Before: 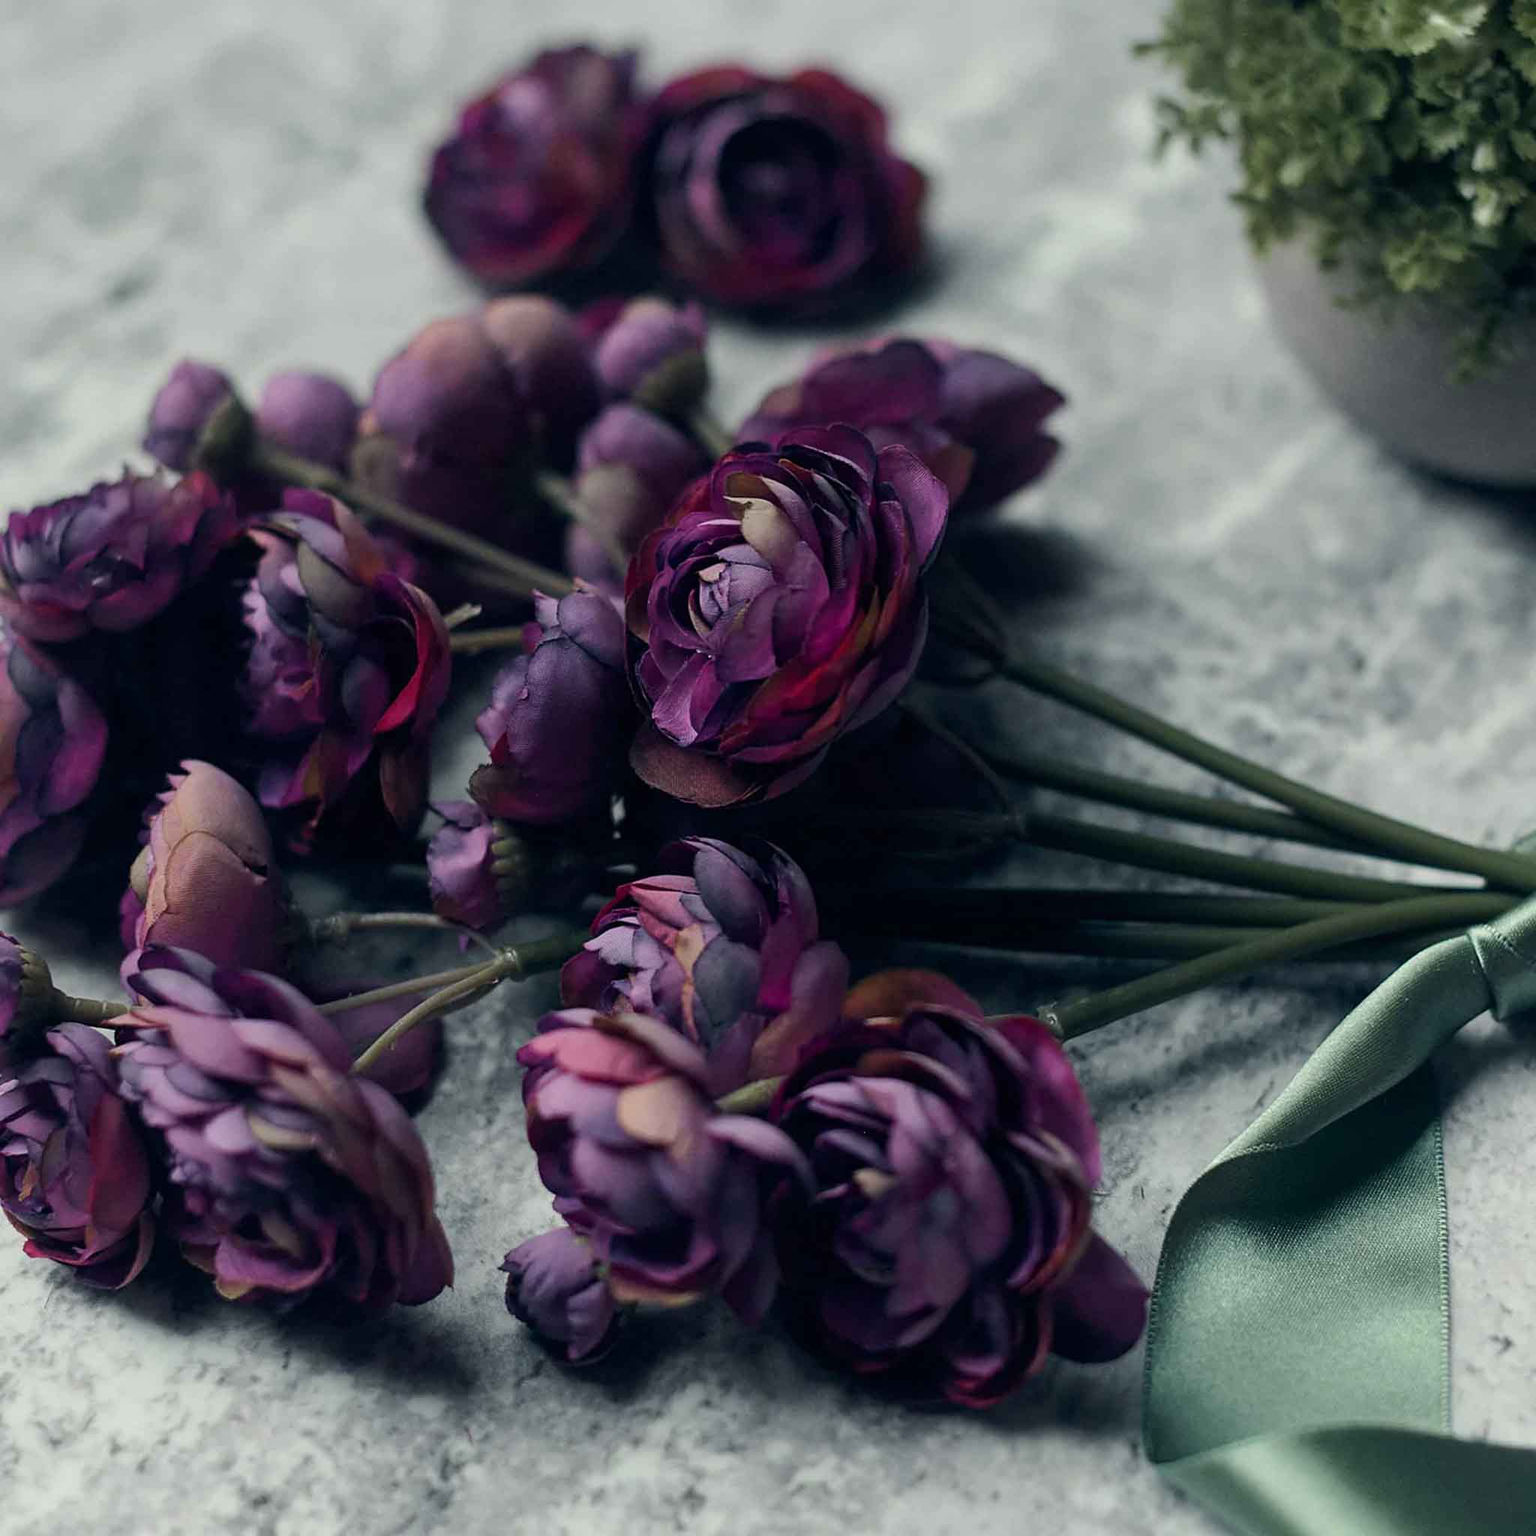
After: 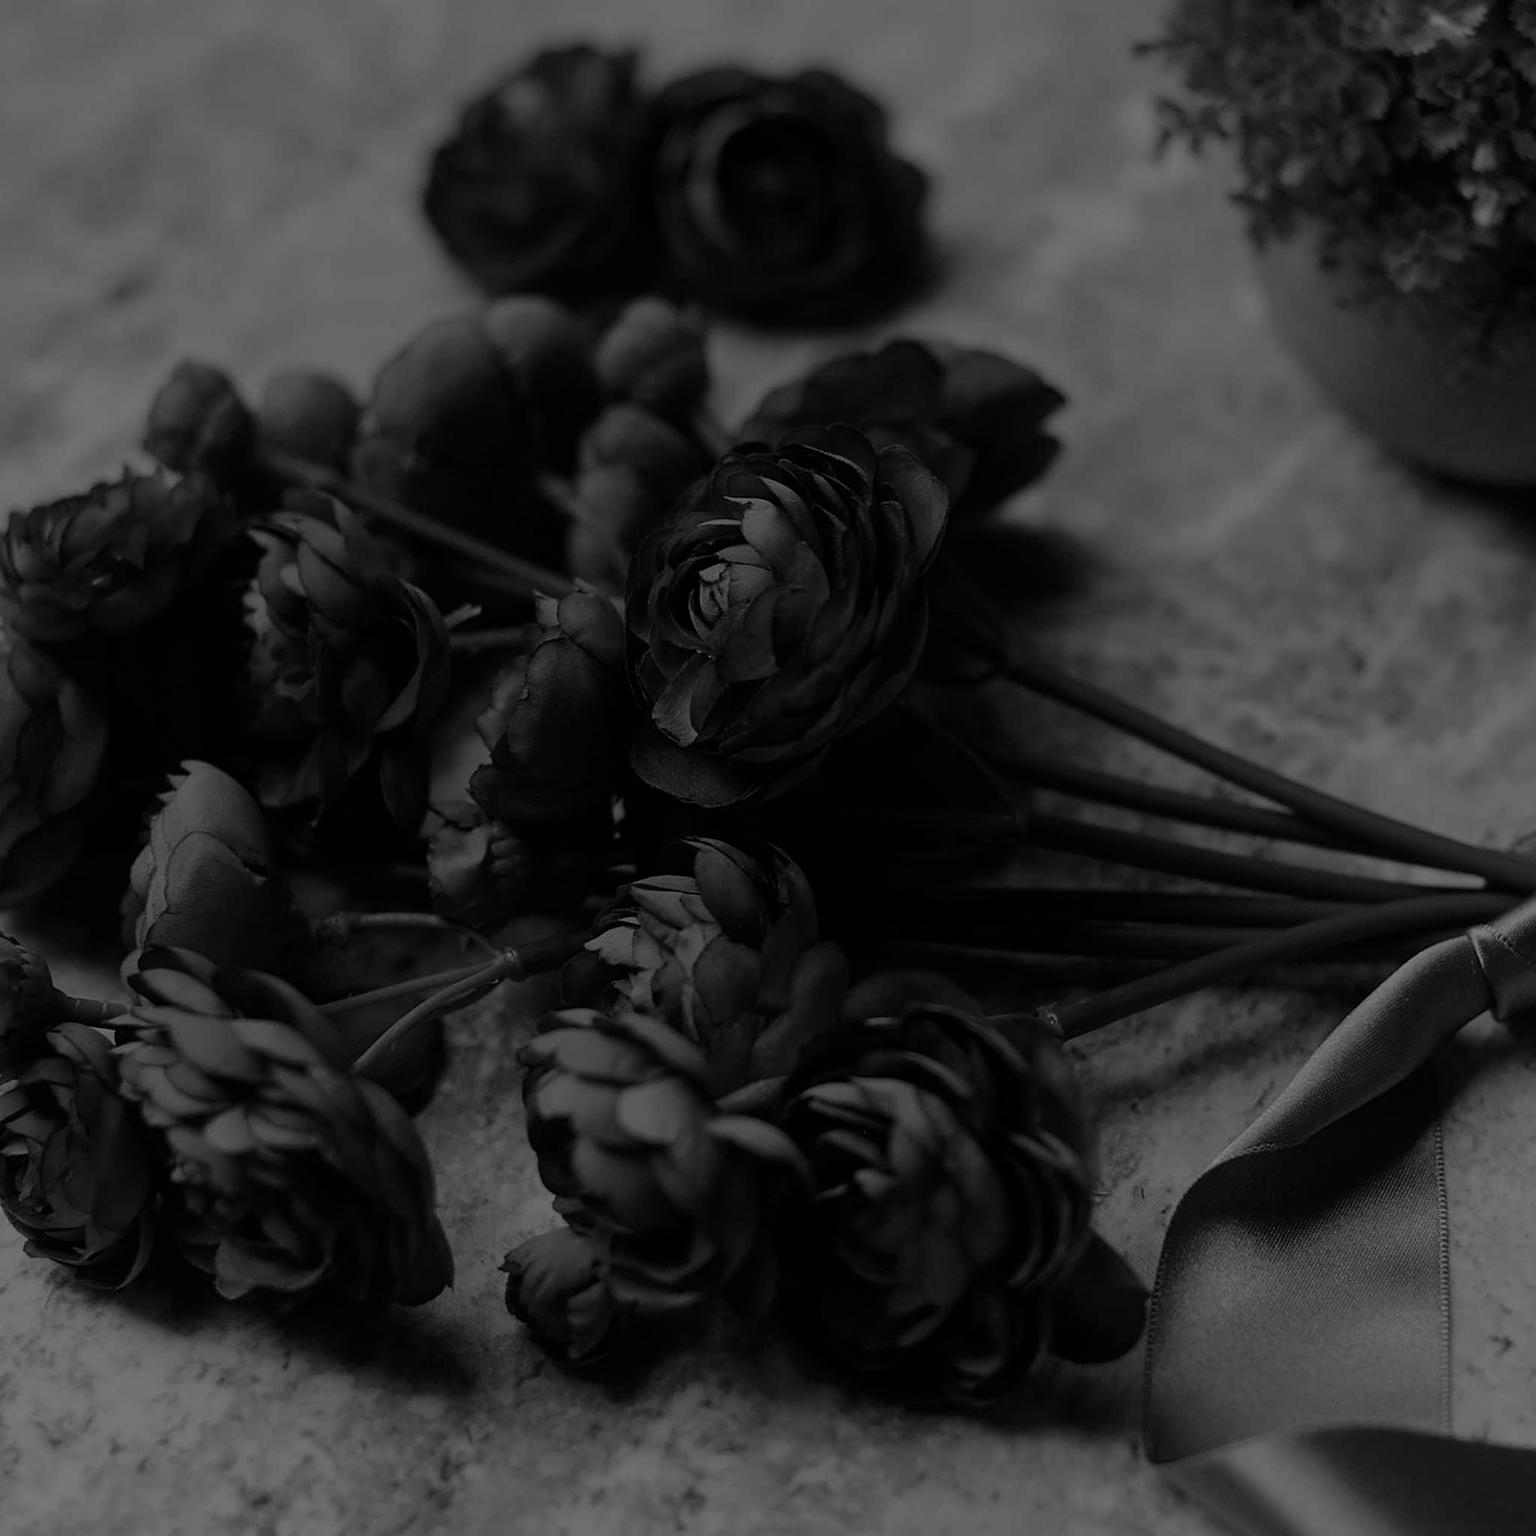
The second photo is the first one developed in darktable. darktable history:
monochrome: on, module defaults
exposure: exposure -2.002 EV, compensate highlight preservation false
